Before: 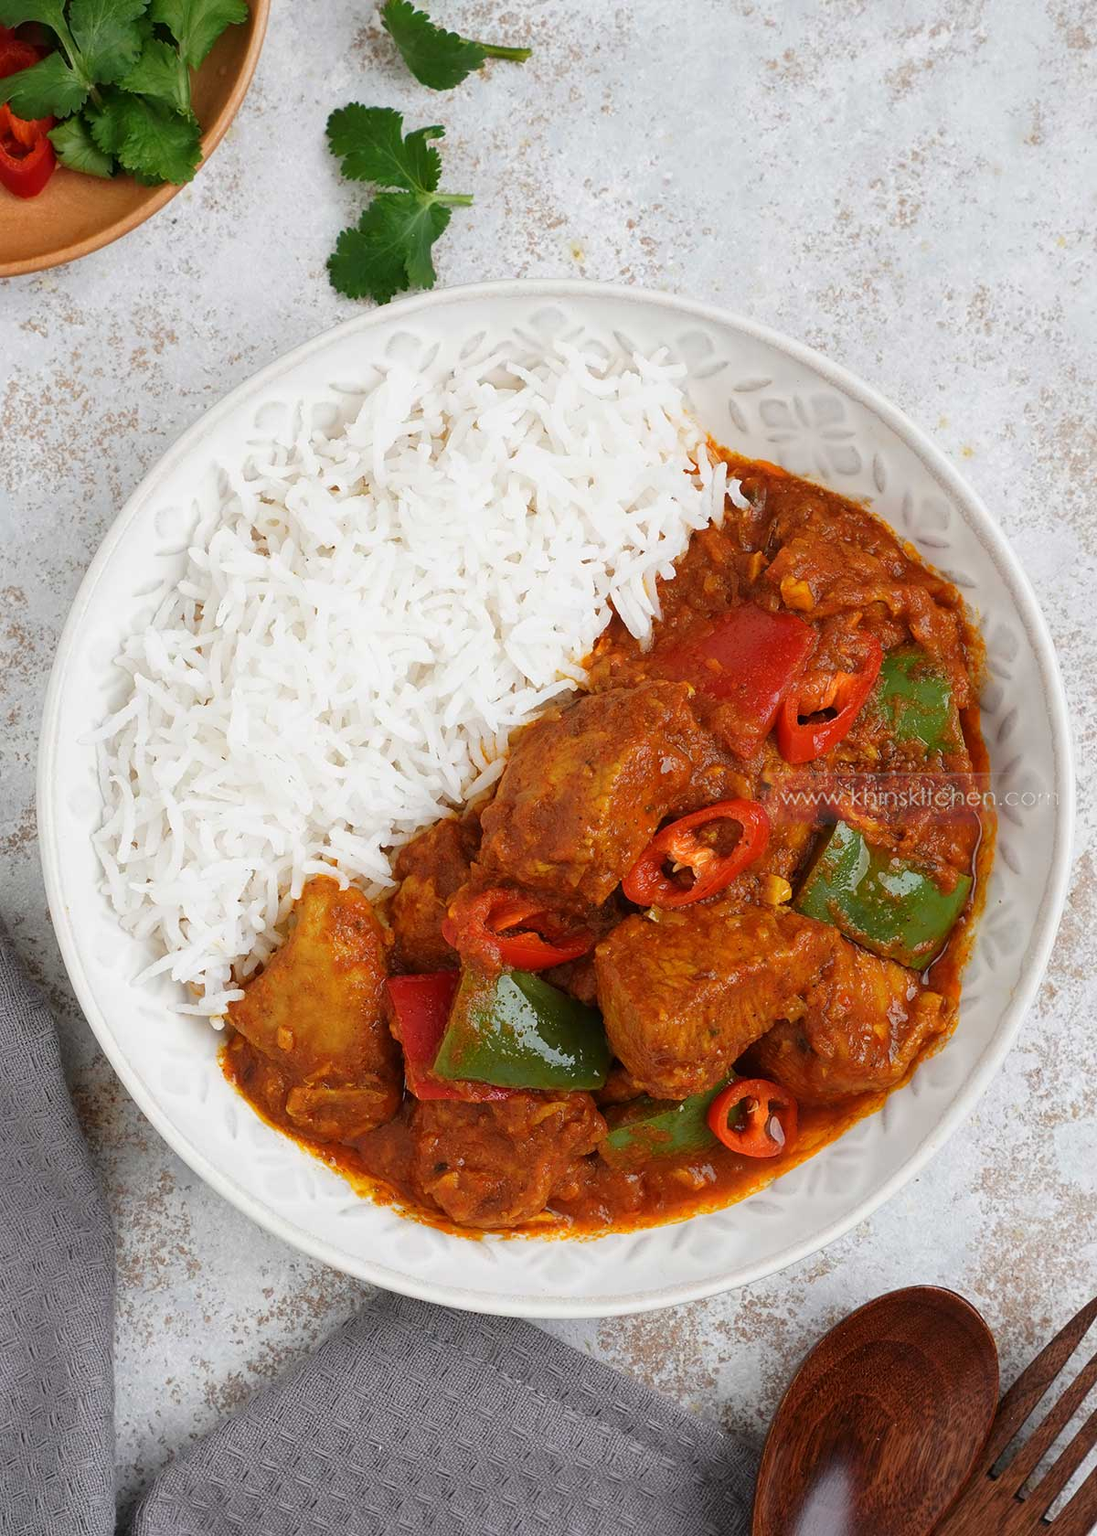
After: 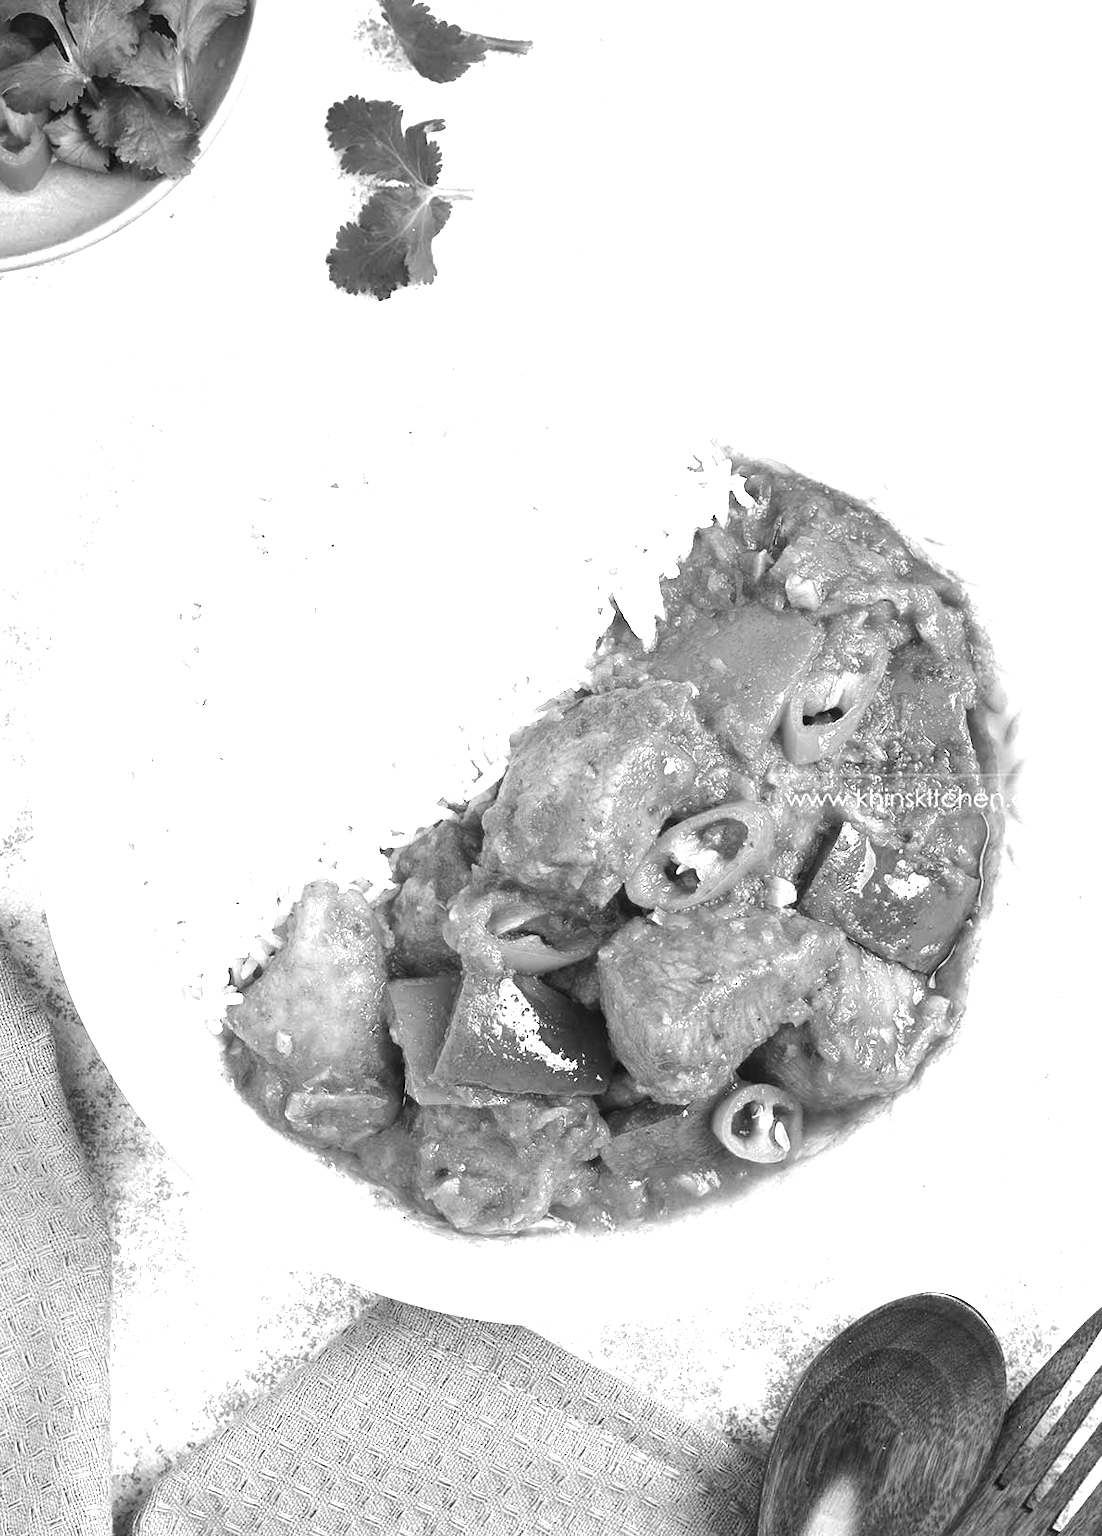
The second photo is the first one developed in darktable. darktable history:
color calibration: output gray [0.31, 0.36, 0.33, 0], illuminant same as pipeline (D50), adaptation XYZ, x 0.347, y 0.358, temperature 5012.22 K
exposure: exposure 0.657 EV, compensate exposure bias true, compensate highlight preservation false
tone equalizer: -8 EV -1.06 EV, -7 EV -1.04 EV, -6 EV -0.848 EV, -5 EV -0.585 EV, -3 EV 0.555 EV, -2 EV 0.866 EV, -1 EV 0.999 EV, +0 EV 1.06 EV, smoothing diameter 24.86%, edges refinement/feathering 10.08, preserve details guided filter
color balance rgb: global offset › luminance 0.495%, linear chroma grading › global chroma 7.483%, perceptual saturation grading › global saturation 10.415%, perceptual brilliance grading › mid-tones 10.388%, perceptual brilliance grading › shadows 15.831%, global vibrance 6.616%, contrast 12.297%, saturation formula JzAzBz (2021)
crop: left 0.492%, top 0.556%, right 0.225%, bottom 0.608%
